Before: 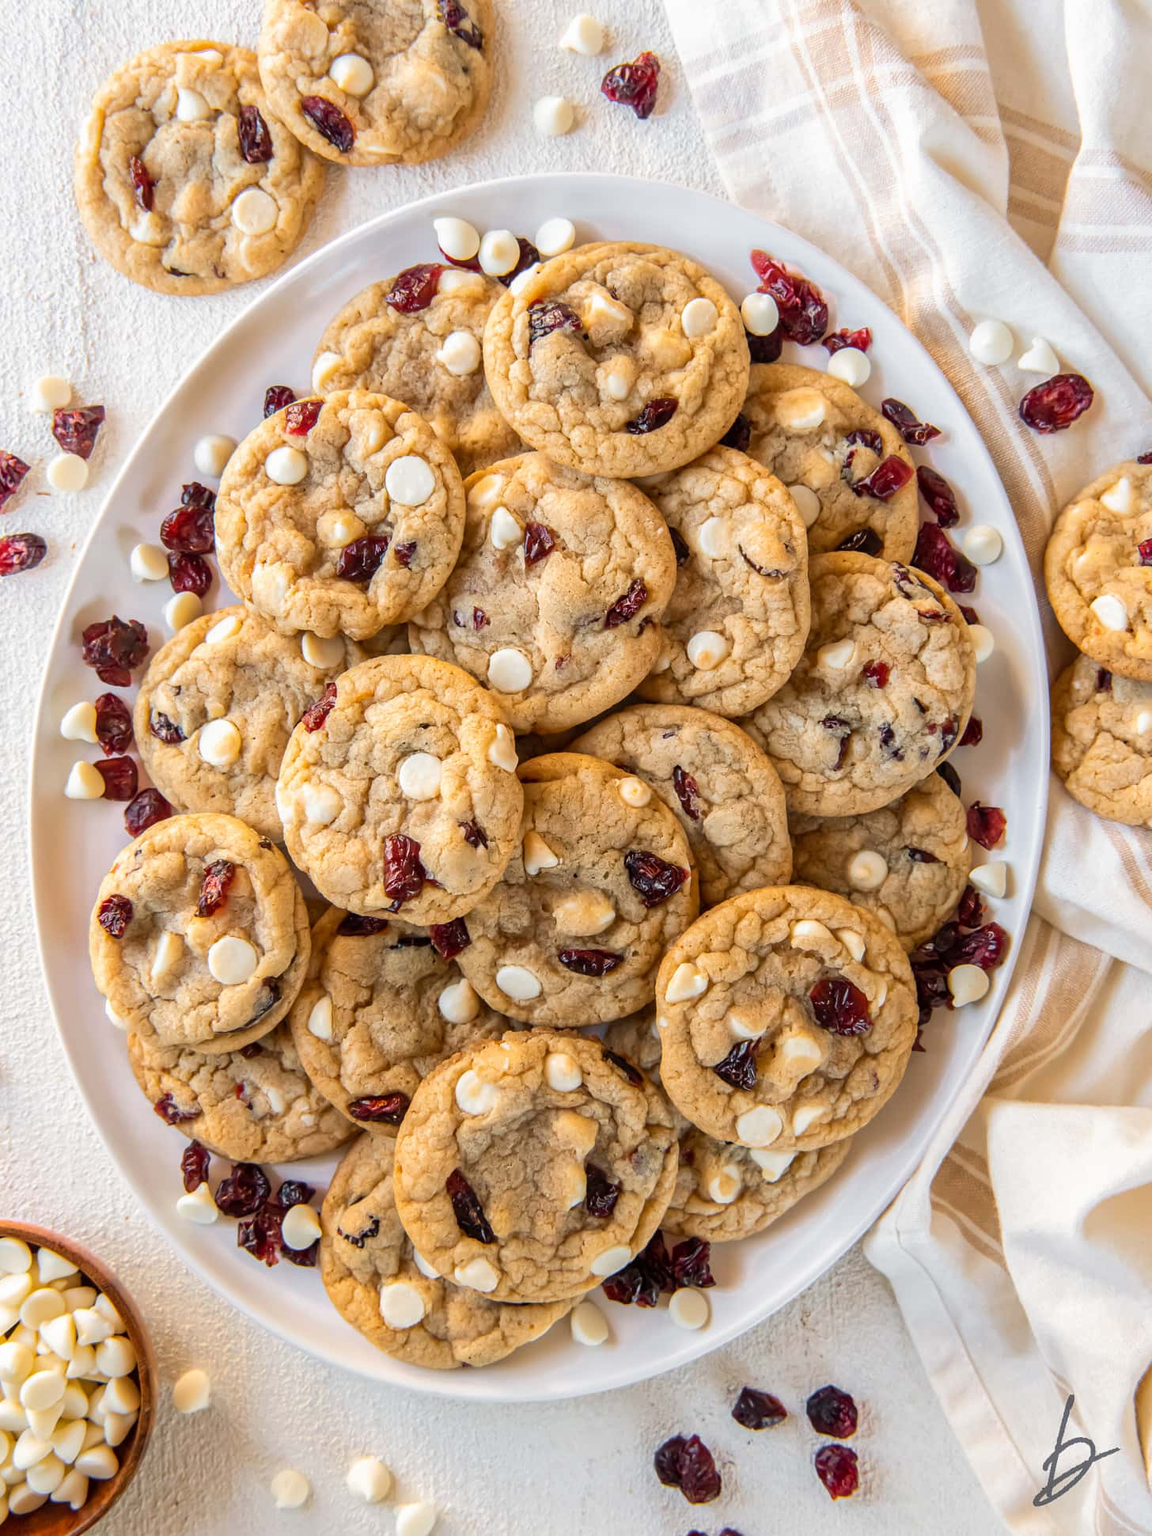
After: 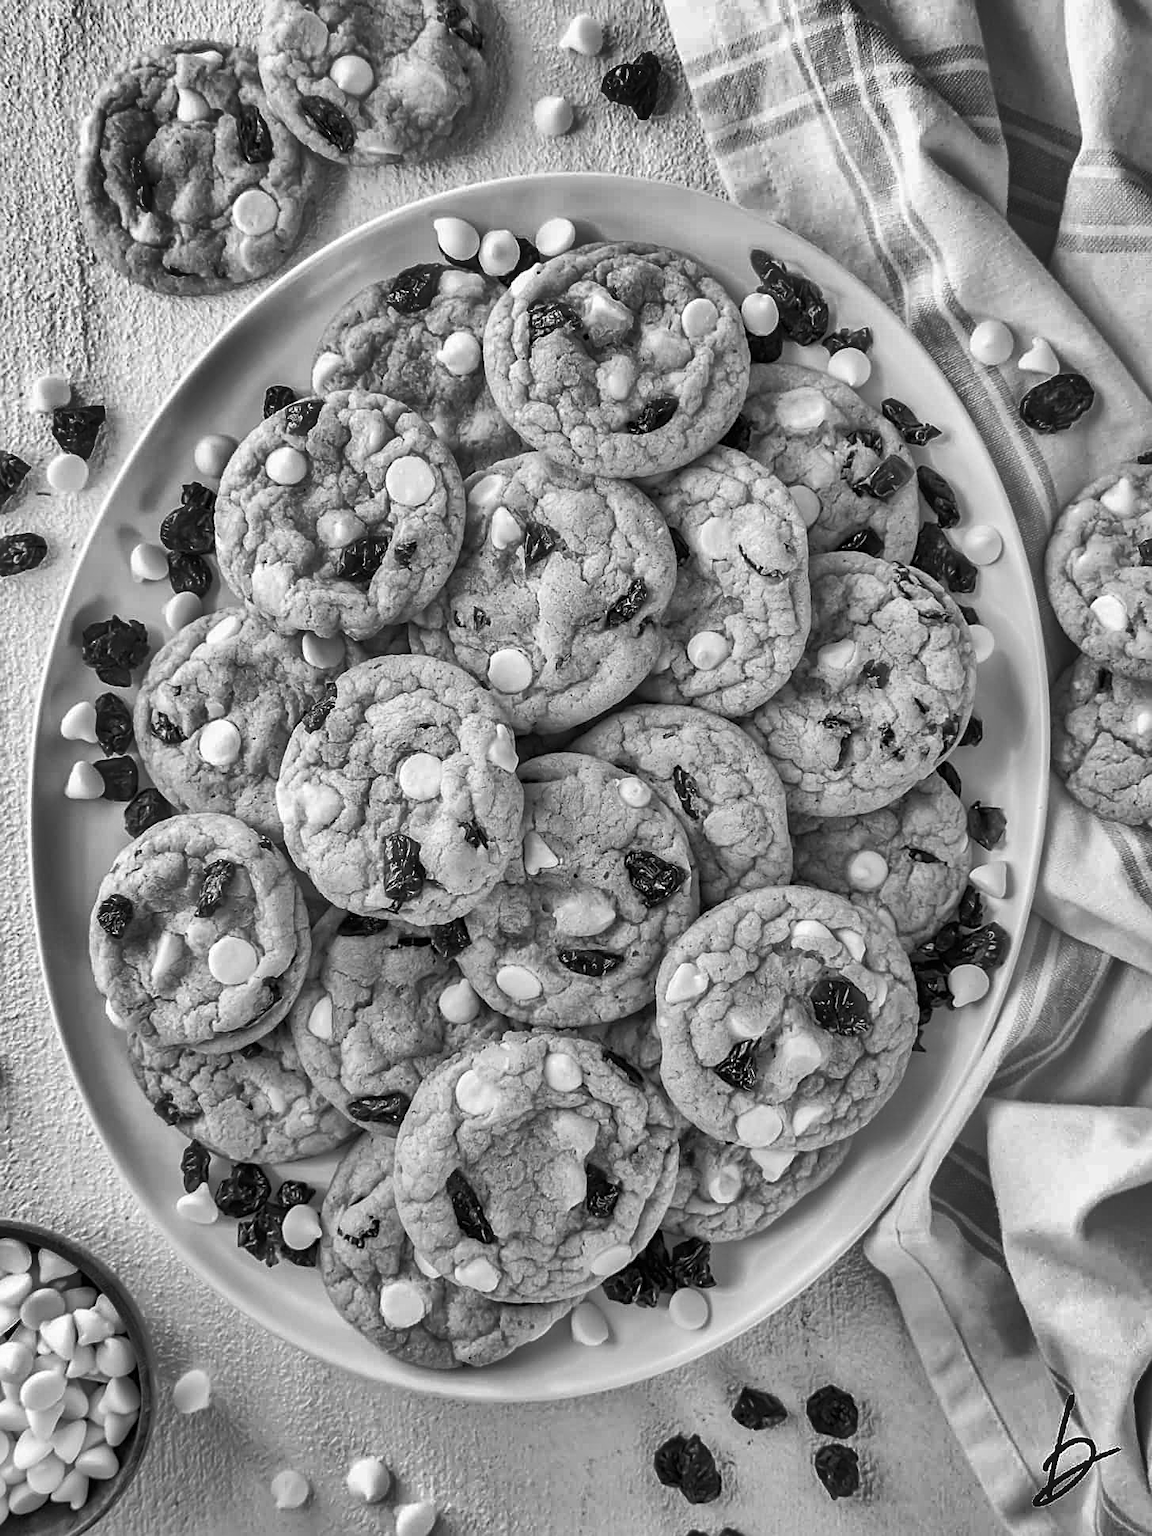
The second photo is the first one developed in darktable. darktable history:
sharpen: on, module defaults
shadows and highlights: shadows 18.61, highlights -84.13, soften with gaussian
color zones: curves: ch1 [(0, -0.394) (0.143, -0.394) (0.286, -0.394) (0.429, -0.392) (0.571, -0.391) (0.714, -0.391) (0.857, -0.391) (1, -0.394)]
